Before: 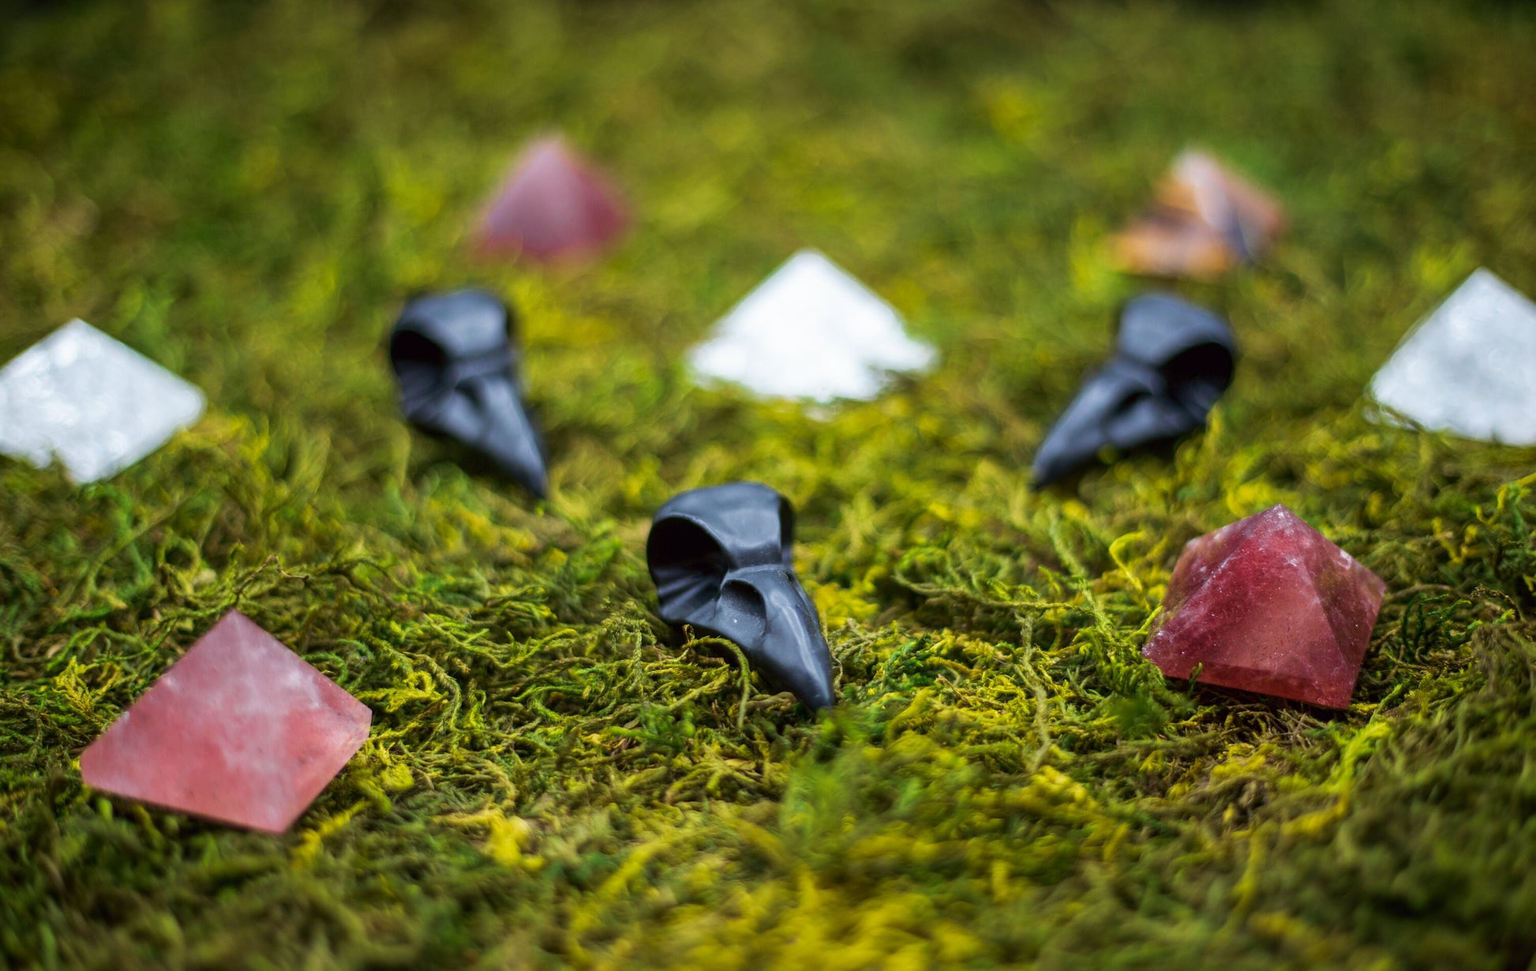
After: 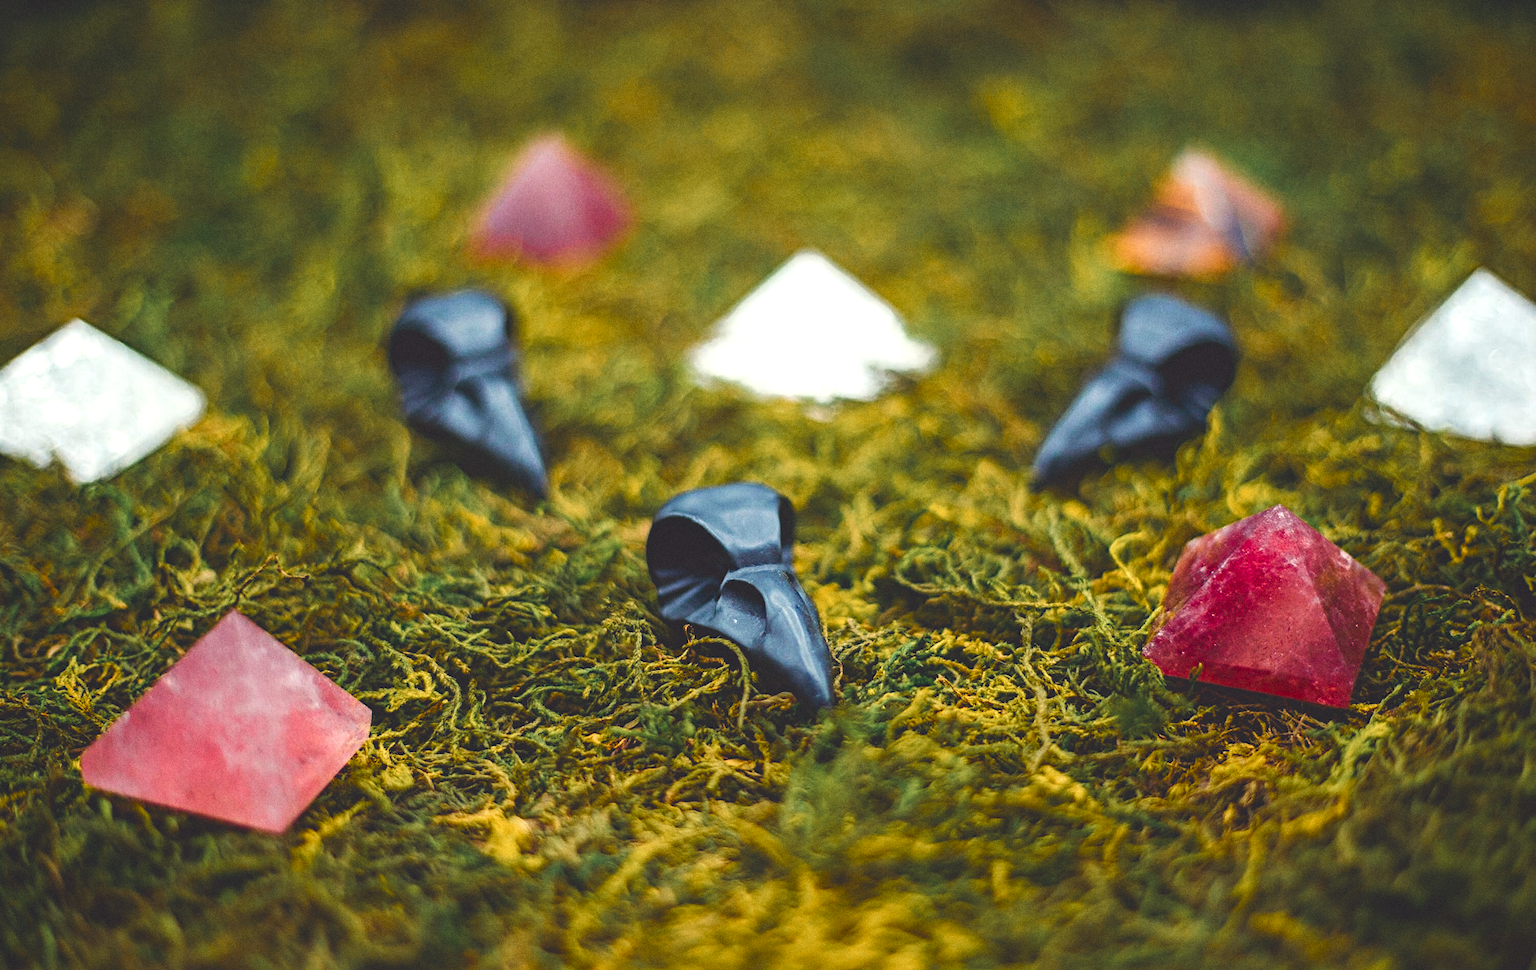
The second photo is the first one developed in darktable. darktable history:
contrast equalizer "negative clarity": octaves 7, y [[0.6 ×6], [0.55 ×6], [0 ×6], [0 ×6], [0 ×6]], mix -0.3
color equalizer "creative | pacific": saturation › orange 1.03, saturation › yellow 0.883, saturation › green 0.883, saturation › blue 1.08, saturation › magenta 1.05, hue › orange -4.88, hue › green 8.78, brightness › red 1.06, brightness › orange 1.08, brightness › yellow 0.916, brightness › green 0.916, brightness › cyan 1.04, brightness › blue 1.12, brightness › magenta 1.07
diffuse or sharpen "_builtin_sharpen demosaicing | AA filter": edge sensitivity 1, 1st order anisotropy 100%, 2nd order anisotropy 100%, 3rd order anisotropy 100%, 4th order anisotropy 100%, 1st order speed -25%, 2nd order speed -25%, 3rd order speed -25%, 4th order speed -25%
diffuse or sharpen "bloom 20%": radius span 32, 1st order speed 50%, 2nd order speed 50%, 3rd order speed 50%, 4th order speed 50% | blend: blend mode normal, opacity 20%; mask: uniform (no mask)
rgb primaries "creative | pacific": red hue -0.042, red purity 1.1, green hue 0.047, green purity 1.12, blue hue -0.089, blue purity 0.88
tone equalizer "_builtin_contrast tone curve | soft": -8 EV -0.417 EV, -7 EV -0.389 EV, -6 EV -0.333 EV, -5 EV -0.222 EV, -3 EV 0.222 EV, -2 EV 0.333 EV, -1 EV 0.389 EV, +0 EV 0.417 EV, edges refinement/feathering 500, mask exposure compensation -1.57 EV, preserve details no
color balance rgb "creative | pacific": shadows lift › chroma 3%, shadows lift › hue 280.8°, power › hue 330°, highlights gain › chroma 3%, highlights gain › hue 75.6°, global offset › luminance 2%, perceptual saturation grading › global saturation 20%, perceptual saturation grading › highlights -25%, perceptual saturation grading › shadows 50%, global vibrance 20.33%
grain "film": coarseness 0.09 ISO
